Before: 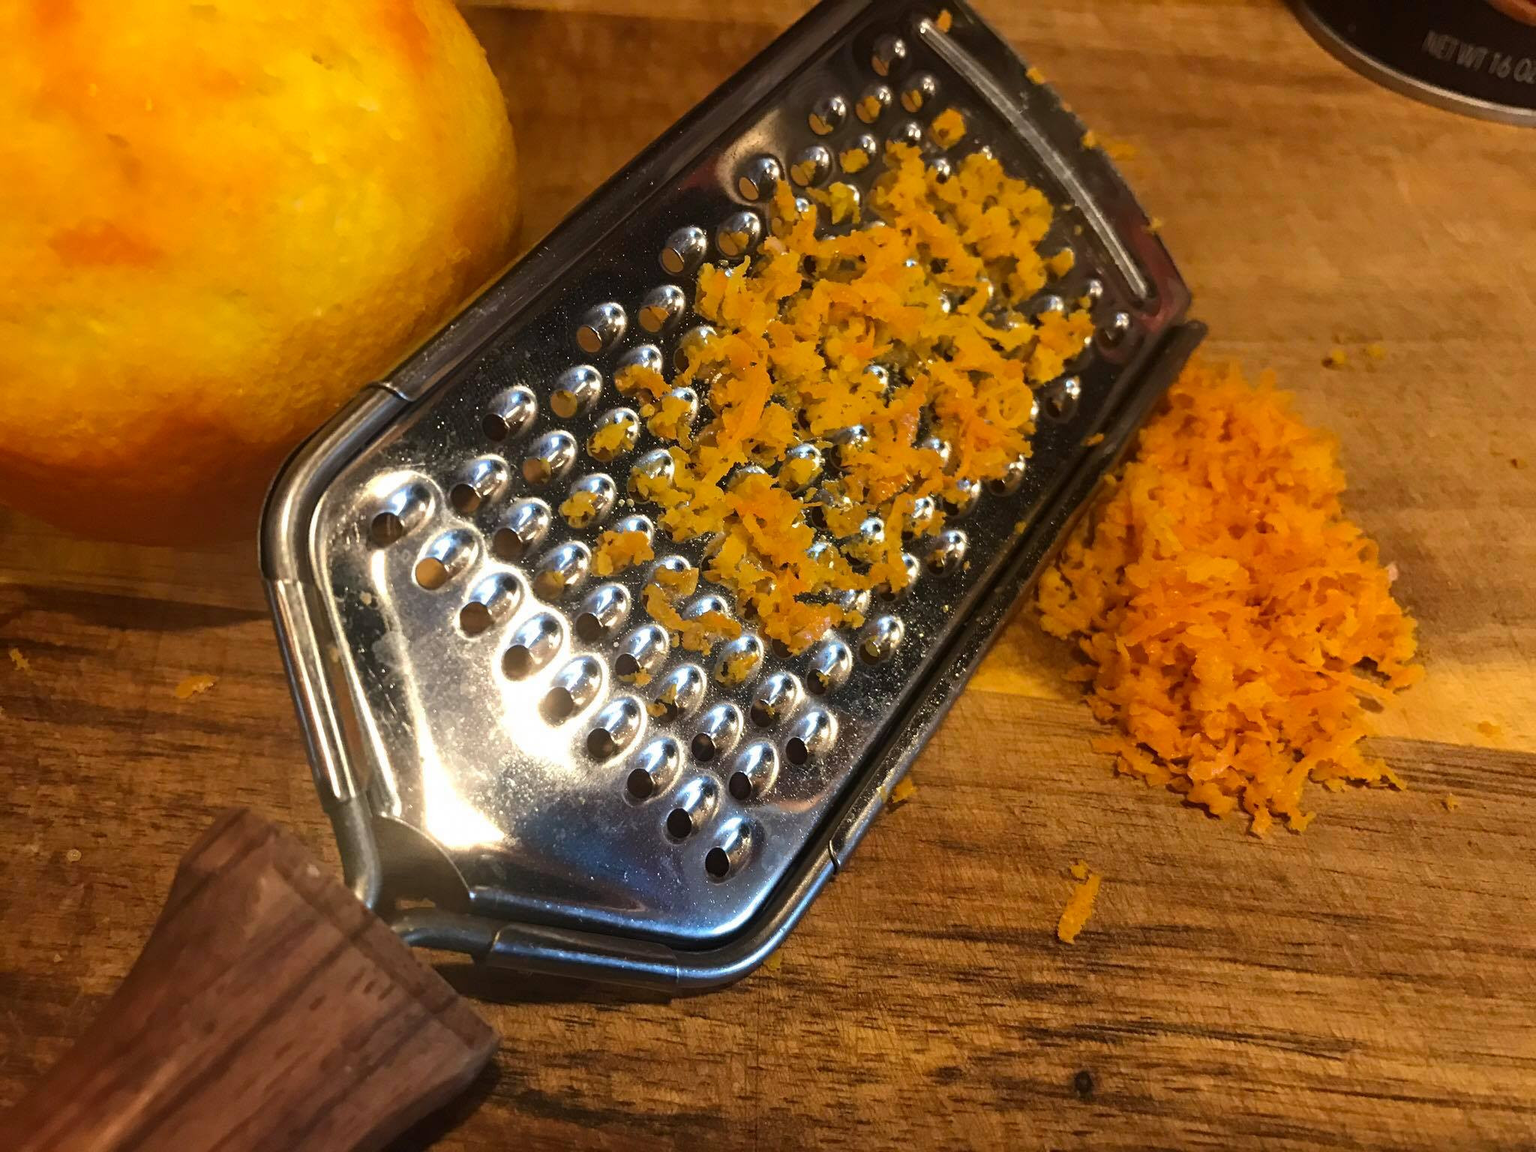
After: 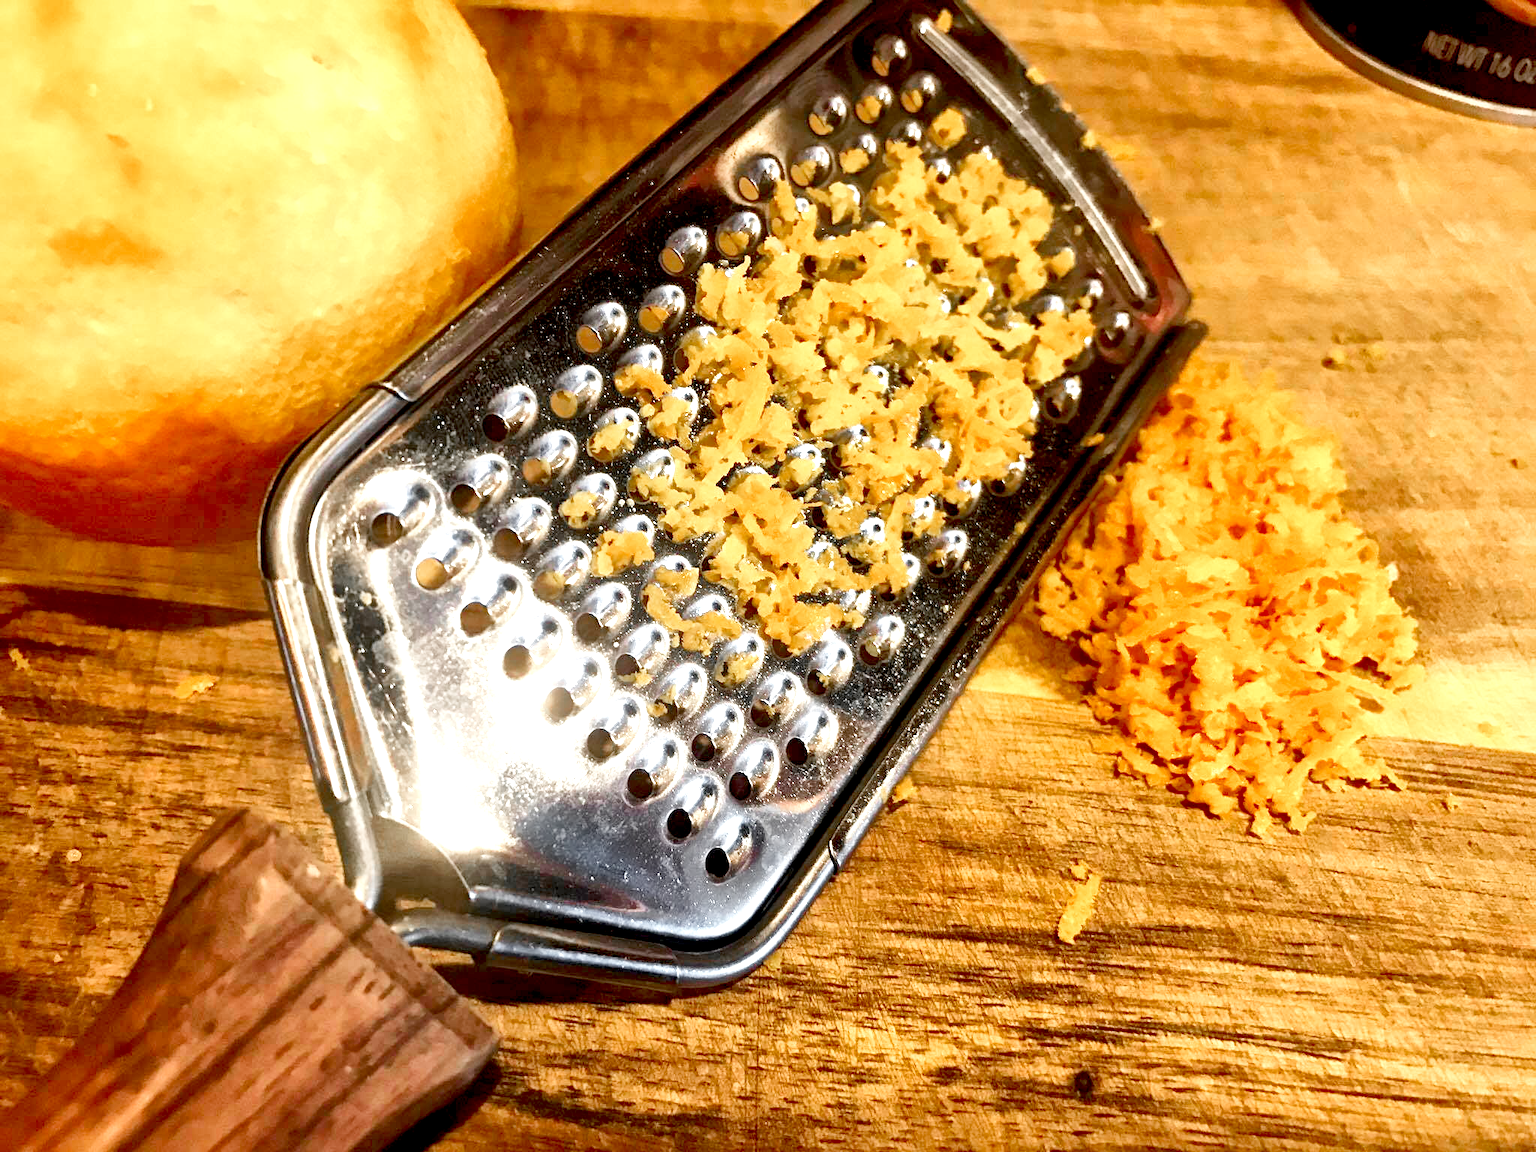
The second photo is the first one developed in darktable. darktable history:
local contrast: mode bilateral grid, contrast 20, coarseness 50, detail 171%, midtone range 0.2
exposure: black level correction 0.01, exposure 1 EV, compensate highlight preservation false
base curve: curves: ch0 [(0, 0) (0.204, 0.334) (0.55, 0.733) (1, 1)], preserve colors none
color zones: curves: ch1 [(0, 0.638) (0.193, 0.442) (0.286, 0.15) (0.429, 0.14) (0.571, 0.142) (0.714, 0.154) (0.857, 0.175) (1, 0.638)]
